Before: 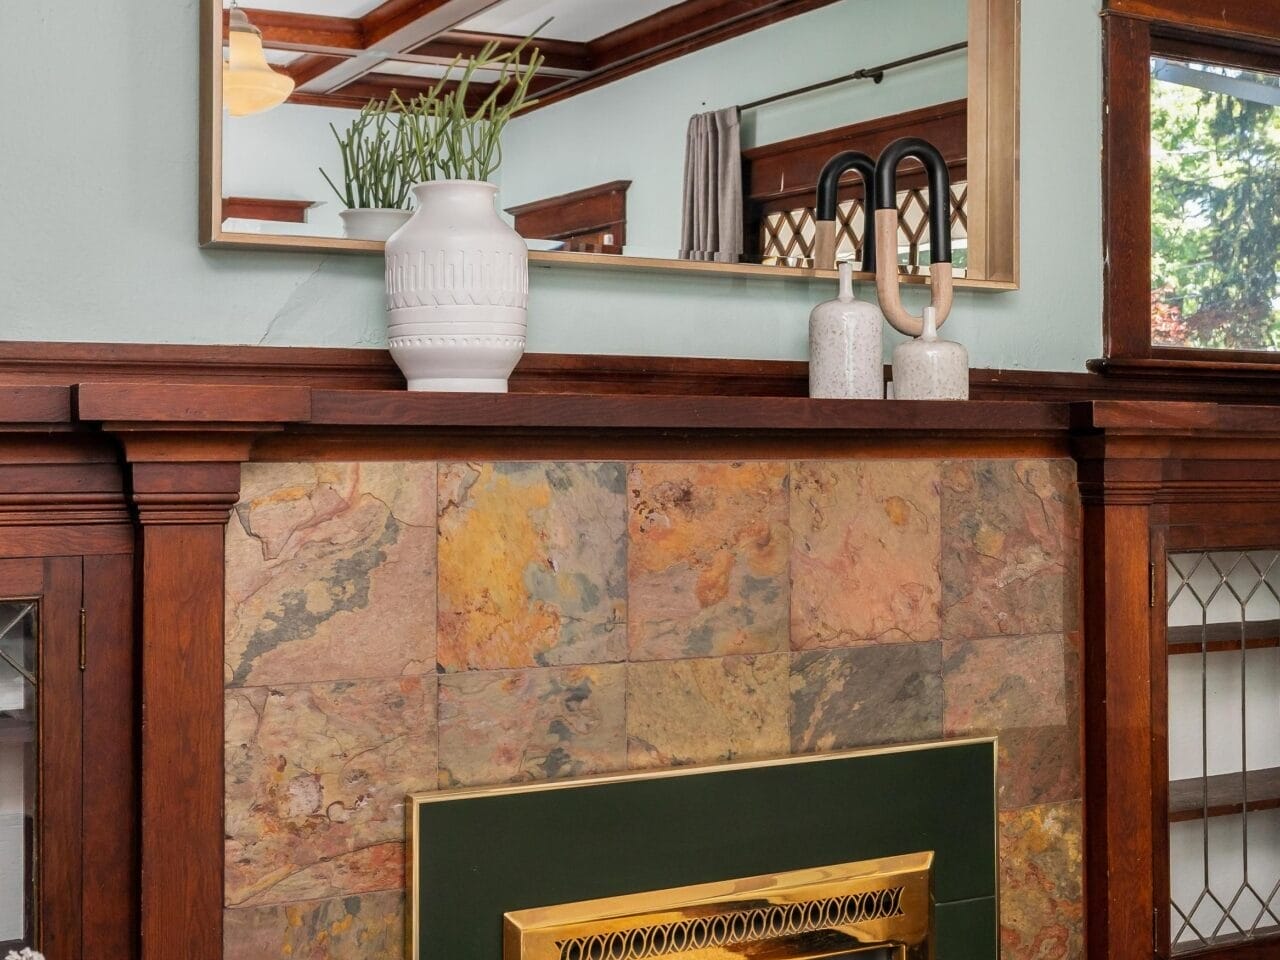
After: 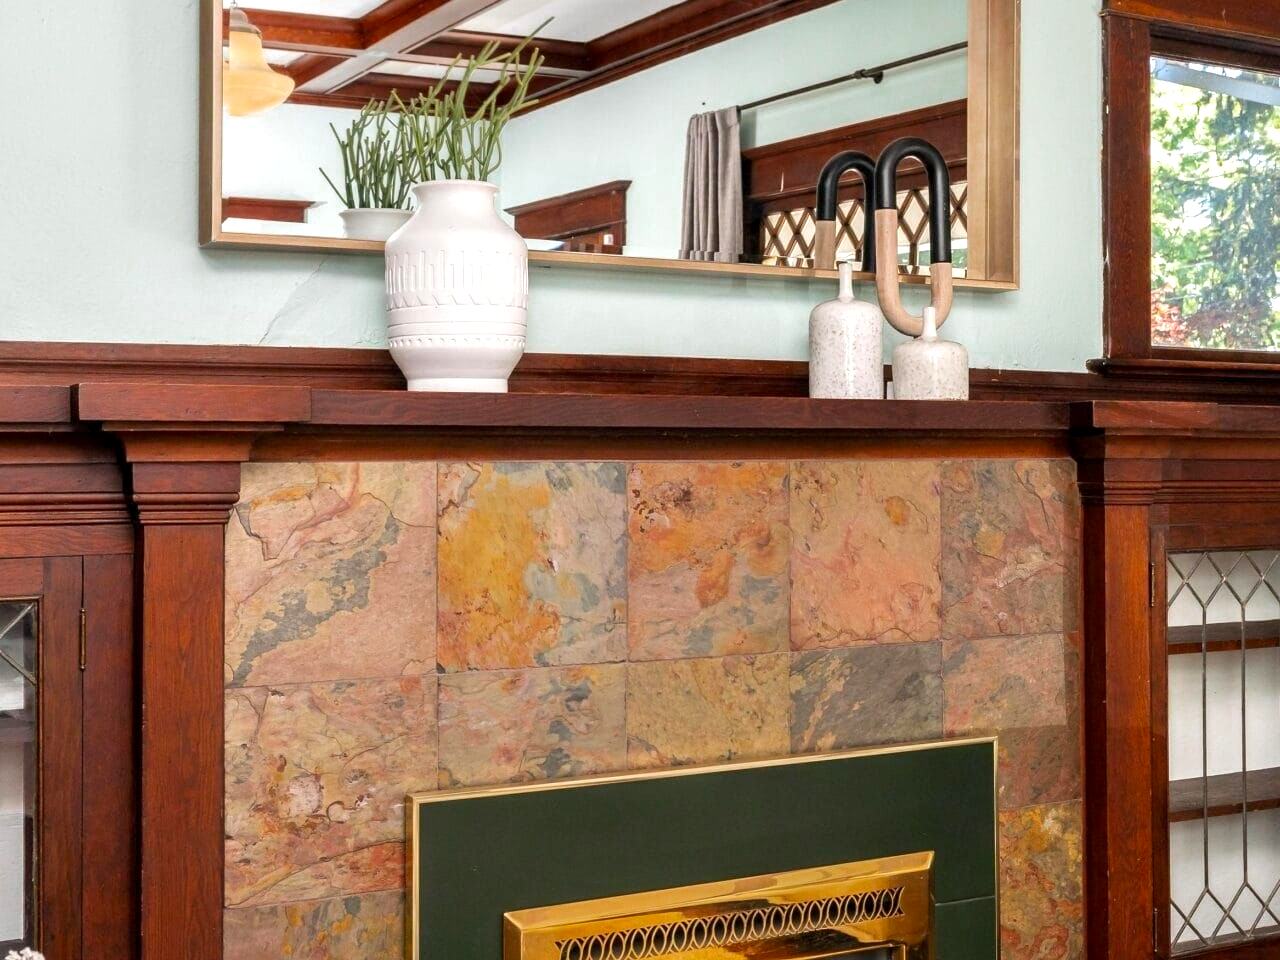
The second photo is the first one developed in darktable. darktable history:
exposure: black level correction 0.001, exposure 0.676 EV, compensate highlight preservation false
color zones: curves: ch0 [(0.27, 0.396) (0.563, 0.504) (0.75, 0.5) (0.787, 0.307)]
